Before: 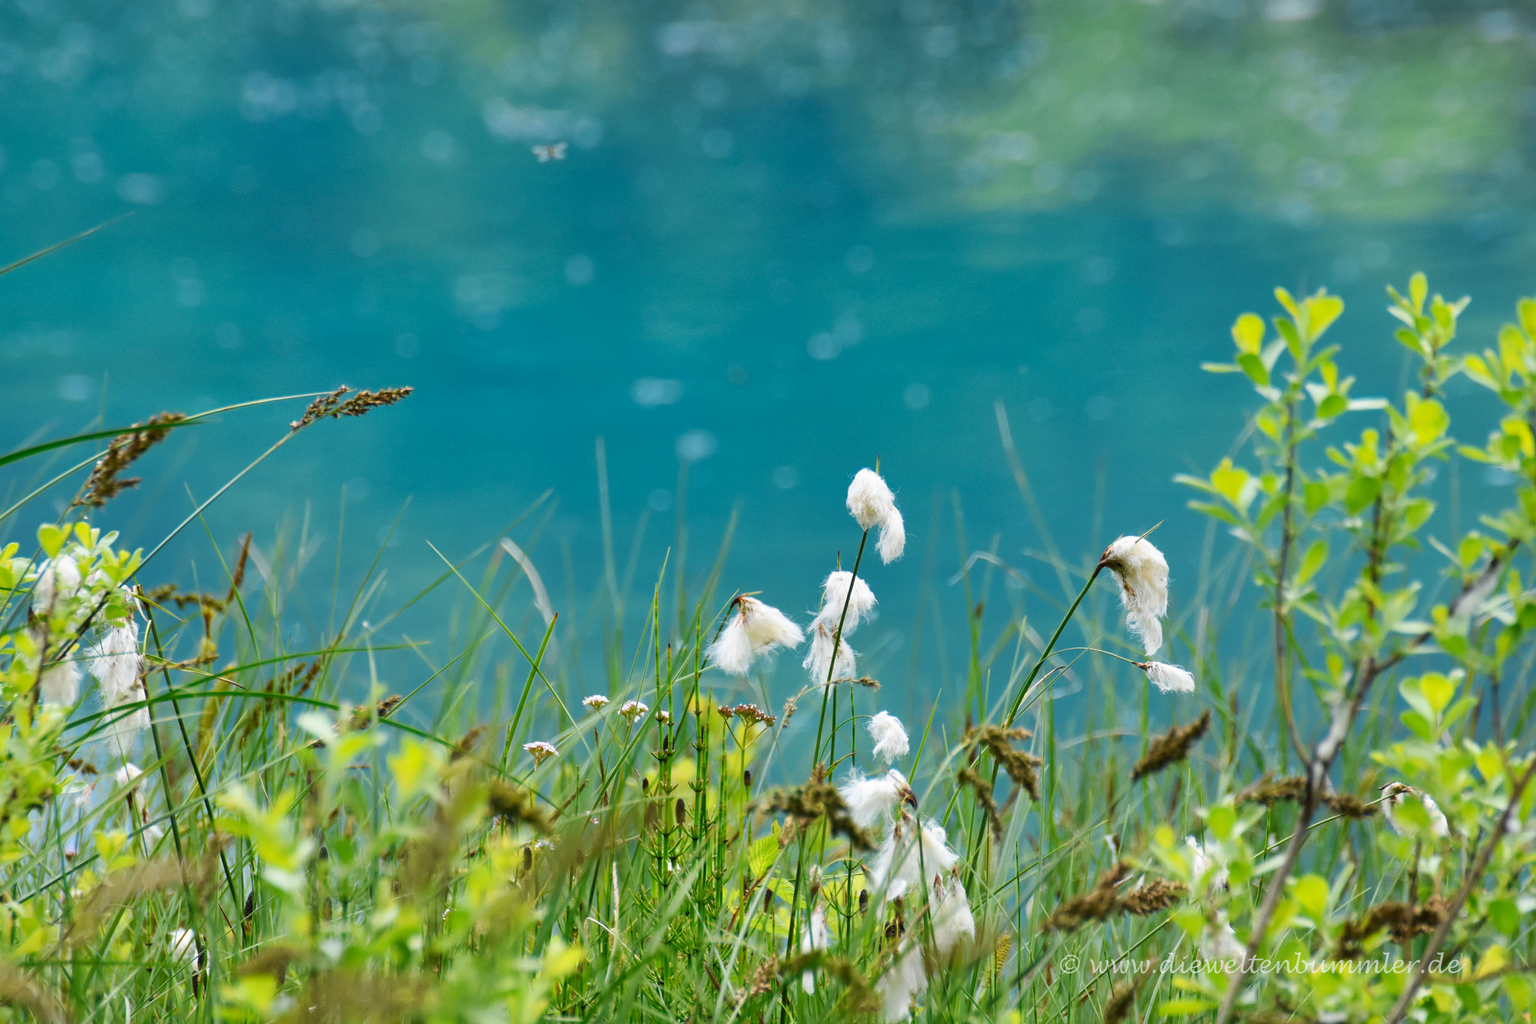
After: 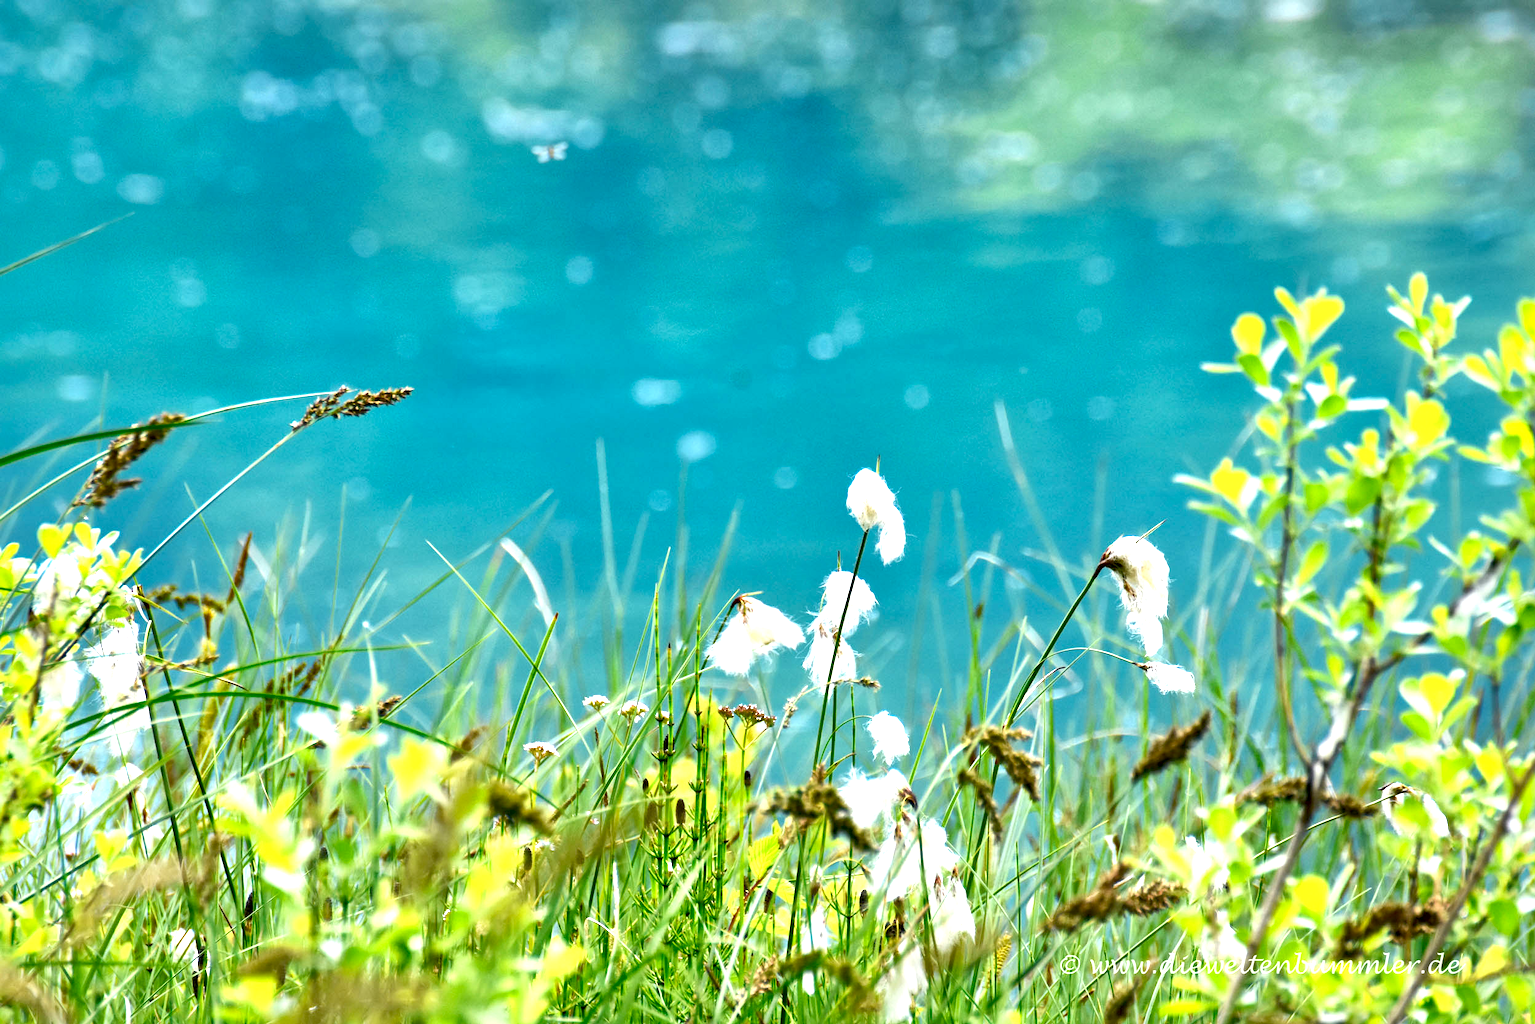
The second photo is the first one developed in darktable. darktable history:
local contrast: mode bilateral grid, contrast 24, coarseness 60, detail 152%, midtone range 0.2
exposure: black level correction 0.01, exposure 1 EV, compensate highlight preservation false
